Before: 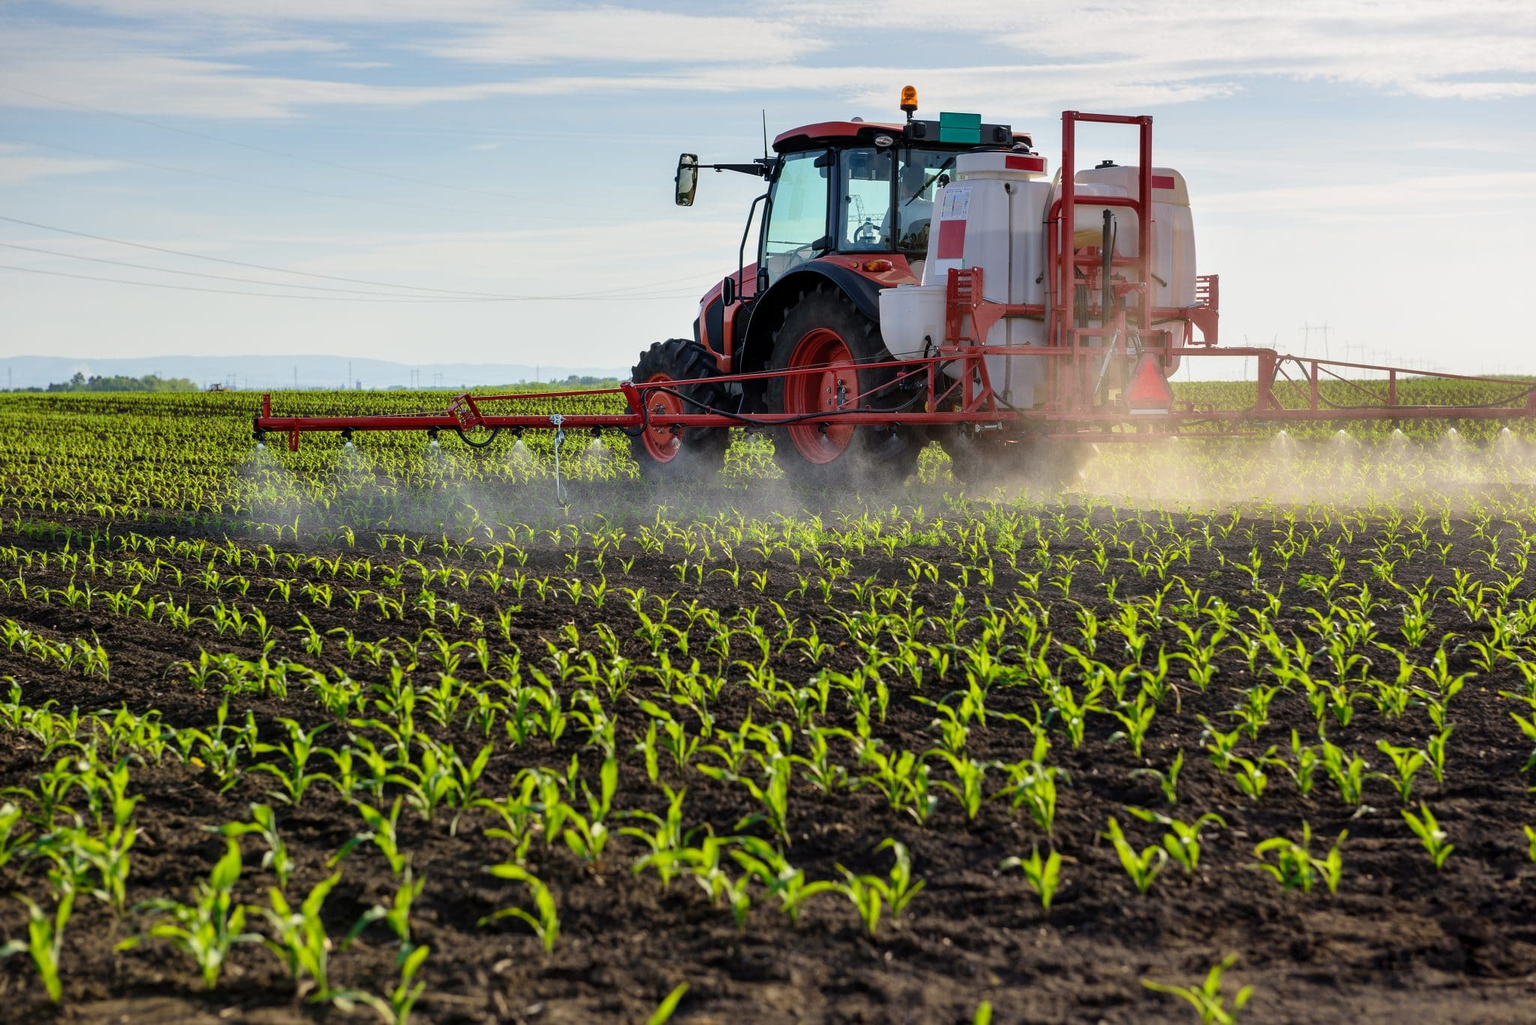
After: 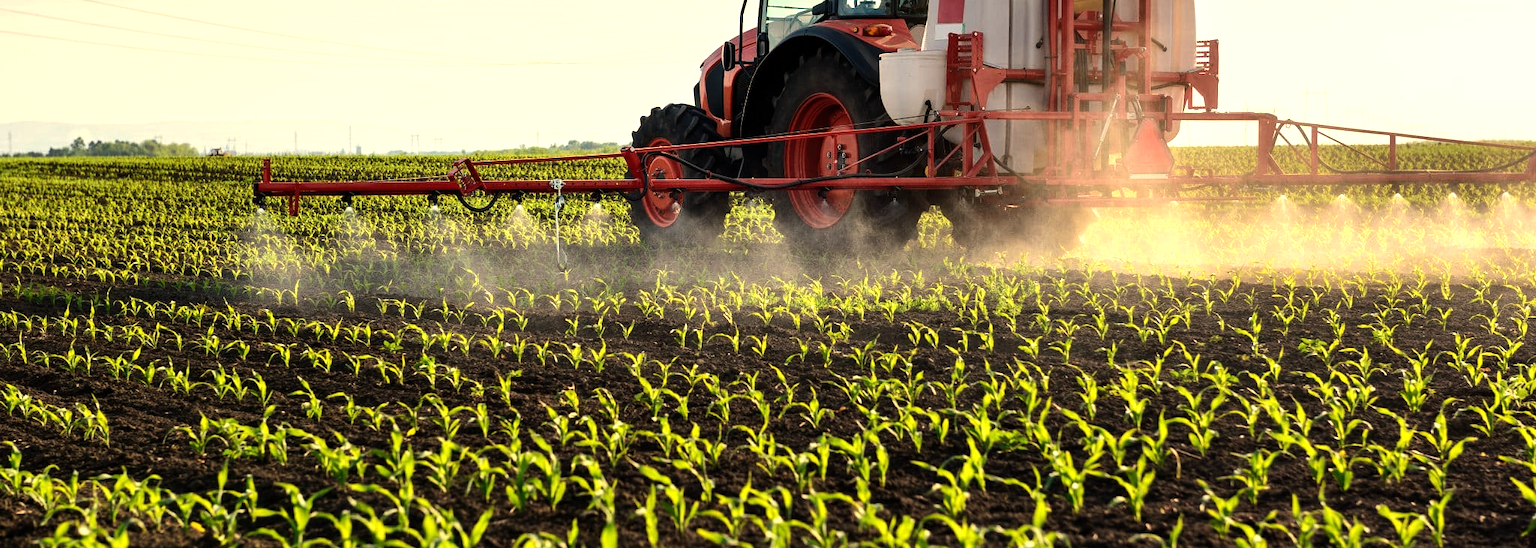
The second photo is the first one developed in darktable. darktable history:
crop and rotate: top 23.043%, bottom 23.437%
white balance: red 1.123, blue 0.83
tone equalizer: -8 EV -0.75 EV, -7 EV -0.7 EV, -6 EV -0.6 EV, -5 EV -0.4 EV, -3 EV 0.4 EV, -2 EV 0.6 EV, -1 EV 0.7 EV, +0 EV 0.75 EV, edges refinement/feathering 500, mask exposure compensation -1.57 EV, preserve details no
